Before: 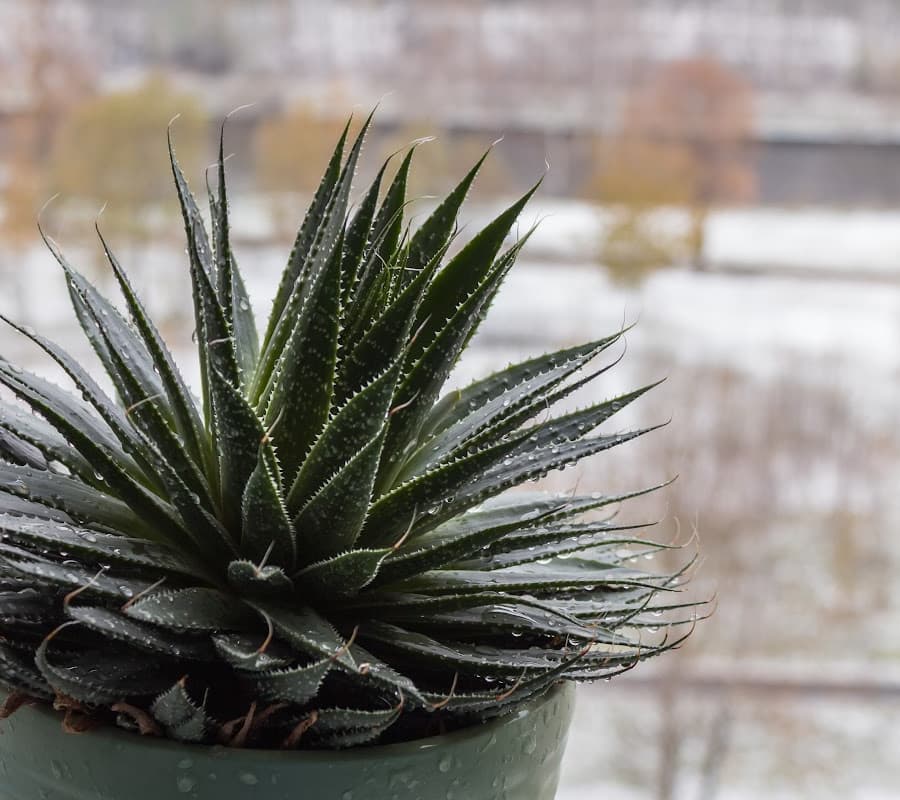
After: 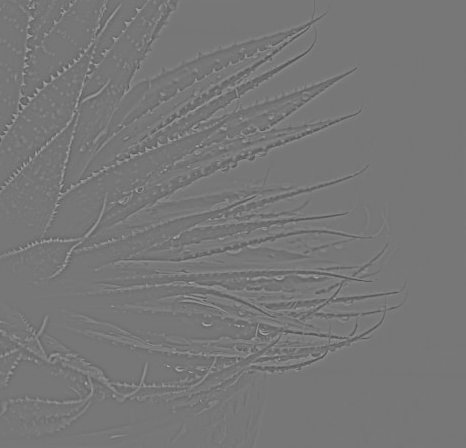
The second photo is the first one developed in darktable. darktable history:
crop: left 34.479%, top 38.822%, right 13.718%, bottom 5.172%
highpass: sharpness 5.84%, contrast boost 8.44%
